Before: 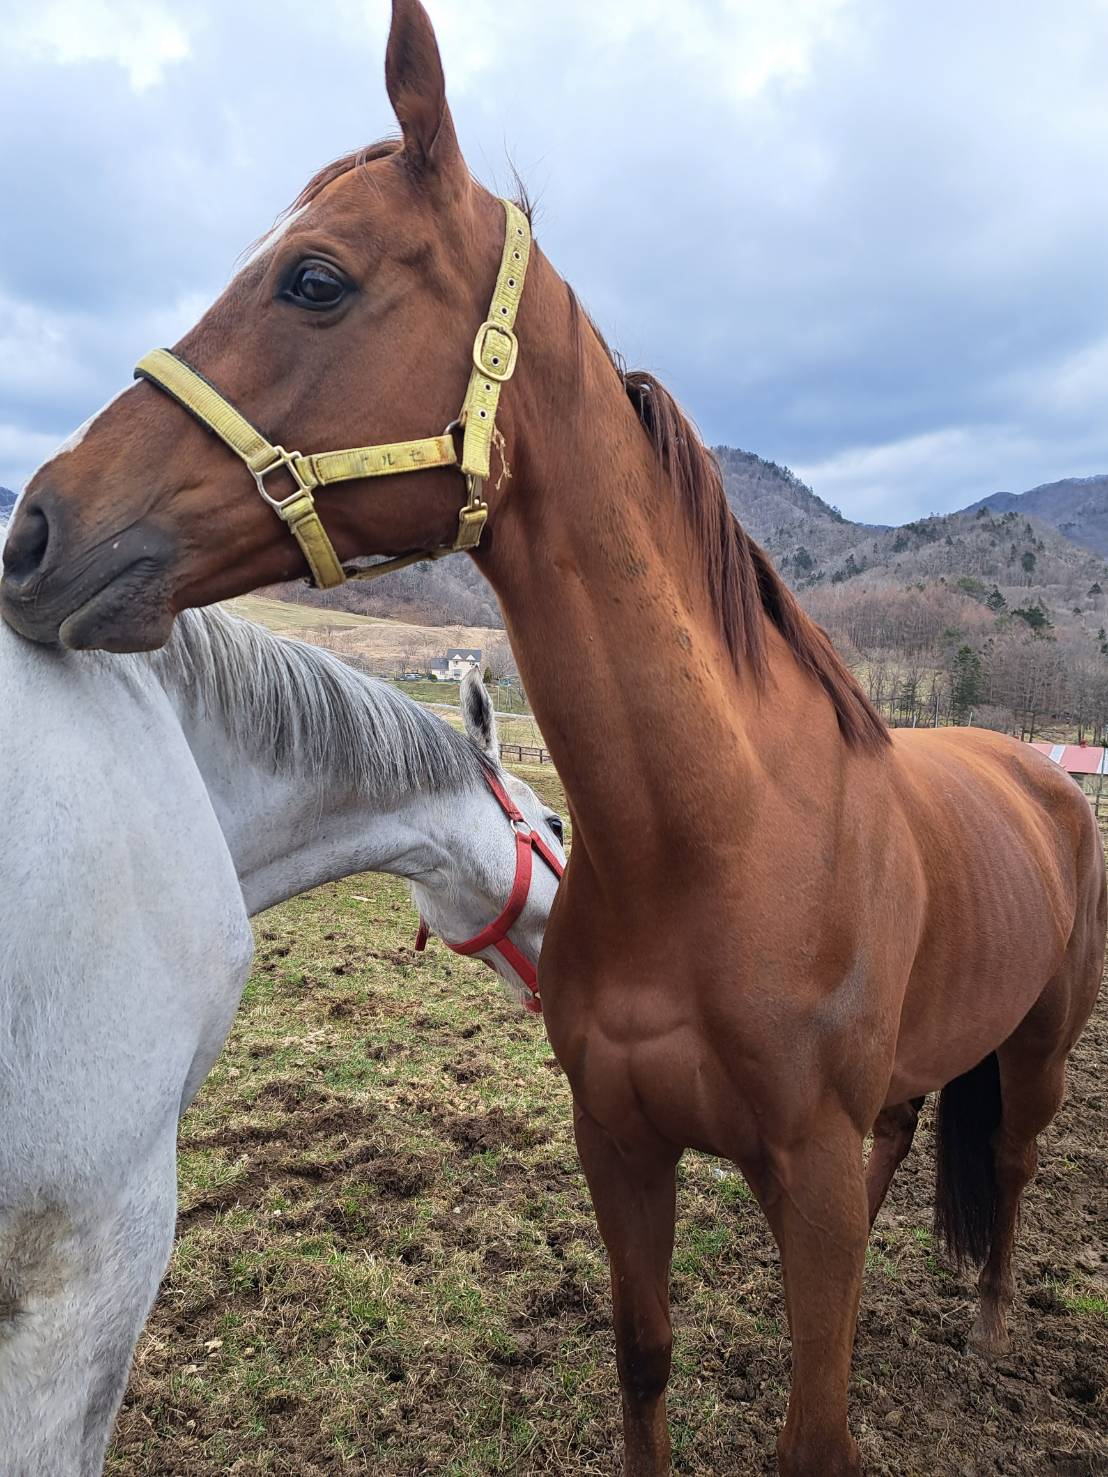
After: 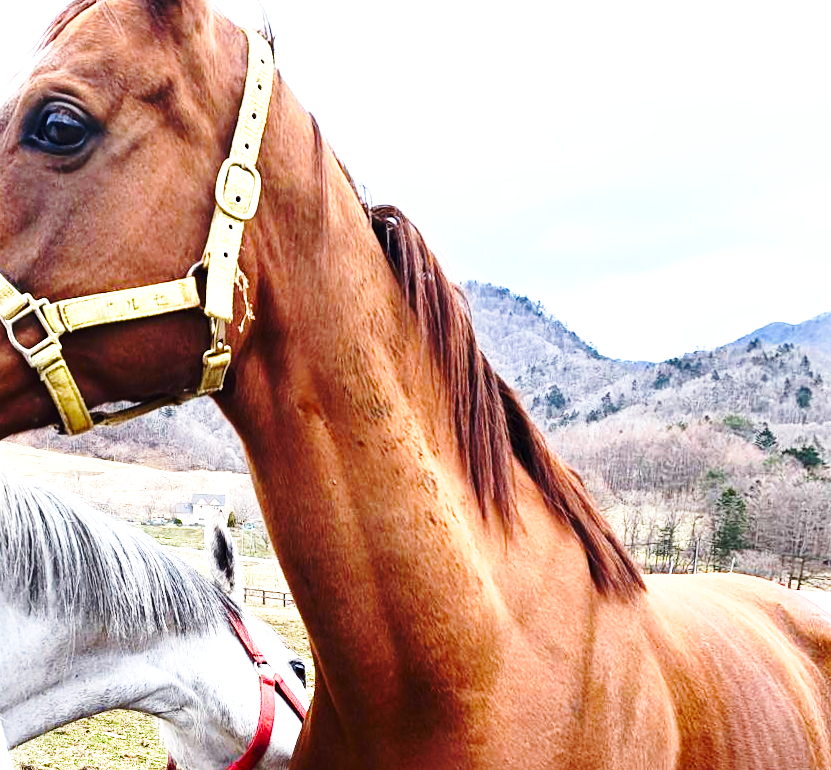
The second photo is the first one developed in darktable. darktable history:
base curve: curves: ch0 [(0, 0) (0.036, 0.037) (0.121, 0.228) (0.46, 0.76) (0.859, 0.983) (1, 1)], preserve colors none
color balance rgb: perceptual saturation grading › global saturation 25%, perceptual saturation grading › highlights -50%, perceptual saturation grading › shadows 30%, perceptual brilliance grading › global brilliance 12%, global vibrance 20%
crop: left 18.38%, top 11.092%, right 2.134%, bottom 33.217%
rotate and perspective: rotation 0.062°, lens shift (vertical) 0.115, lens shift (horizontal) -0.133, crop left 0.047, crop right 0.94, crop top 0.061, crop bottom 0.94
tone equalizer: -8 EV -0.75 EV, -7 EV -0.7 EV, -6 EV -0.6 EV, -5 EV -0.4 EV, -3 EV 0.4 EV, -2 EV 0.6 EV, -1 EV 0.7 EV, +0 EV 0.75 EV, edges refinement/feathering 500, mask exposure compensation -1.57 EV, preserve details no
